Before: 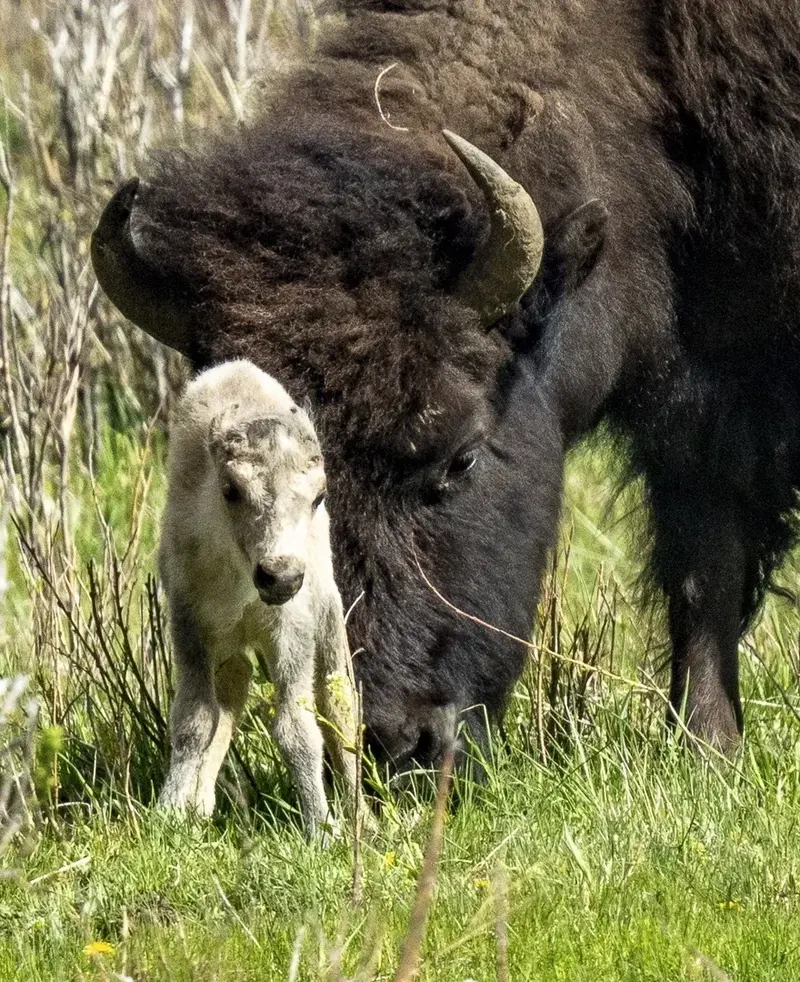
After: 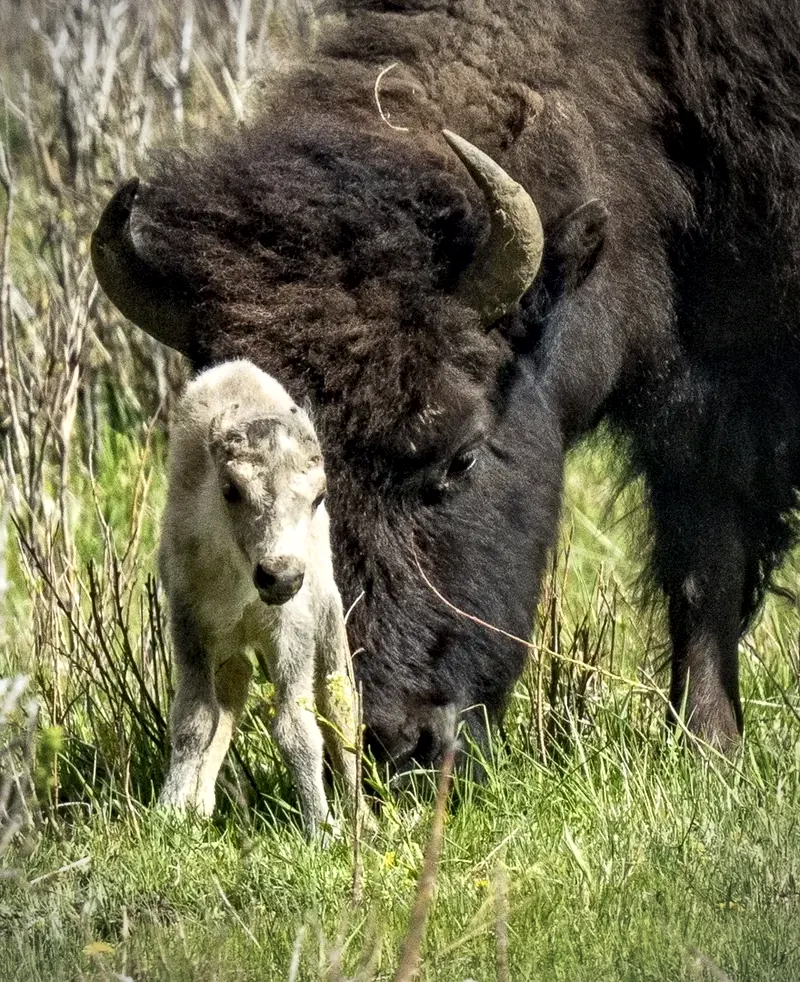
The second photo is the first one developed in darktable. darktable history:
vignetting: on, module defaults
local contrast: mode bilateral grid, contrast 30, coarseness 25, midtone range 0.2
